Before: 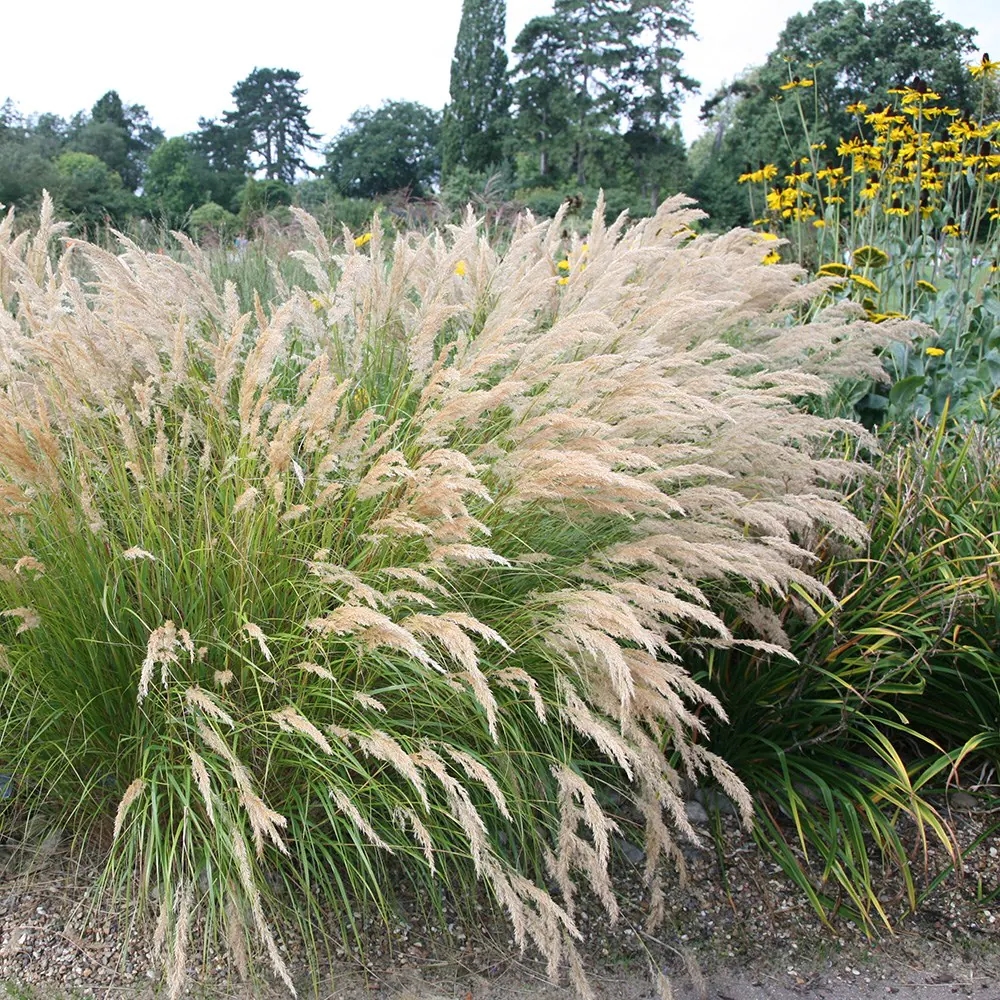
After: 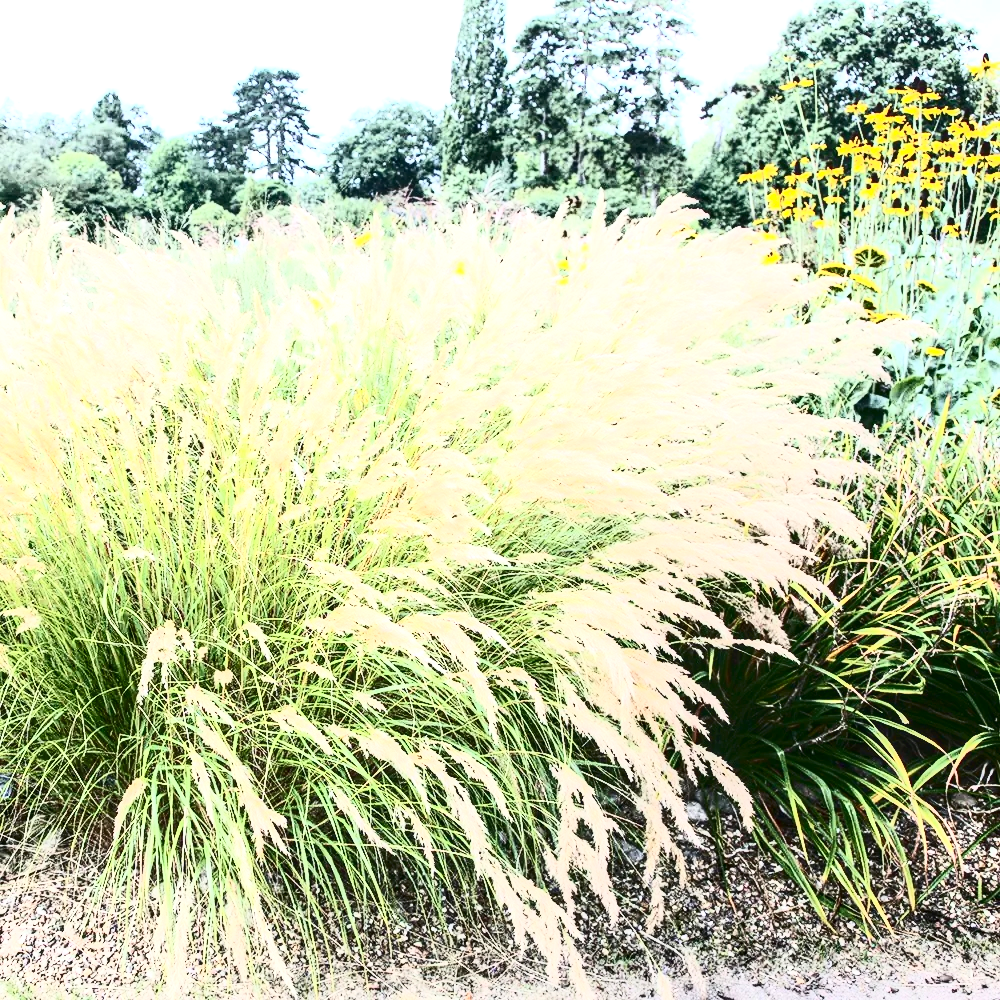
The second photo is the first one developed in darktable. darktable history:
local contrast: detail 130%
base curve: curves: ch0 [(0, 0) (0.283, 0.295) (1, 1)], preserve colors none
exposure: black level correction 0.001, exposure 1 EV, compensate highlight preservation false
contrast brightness saturation: contrast 0.915, brightness 0.19
